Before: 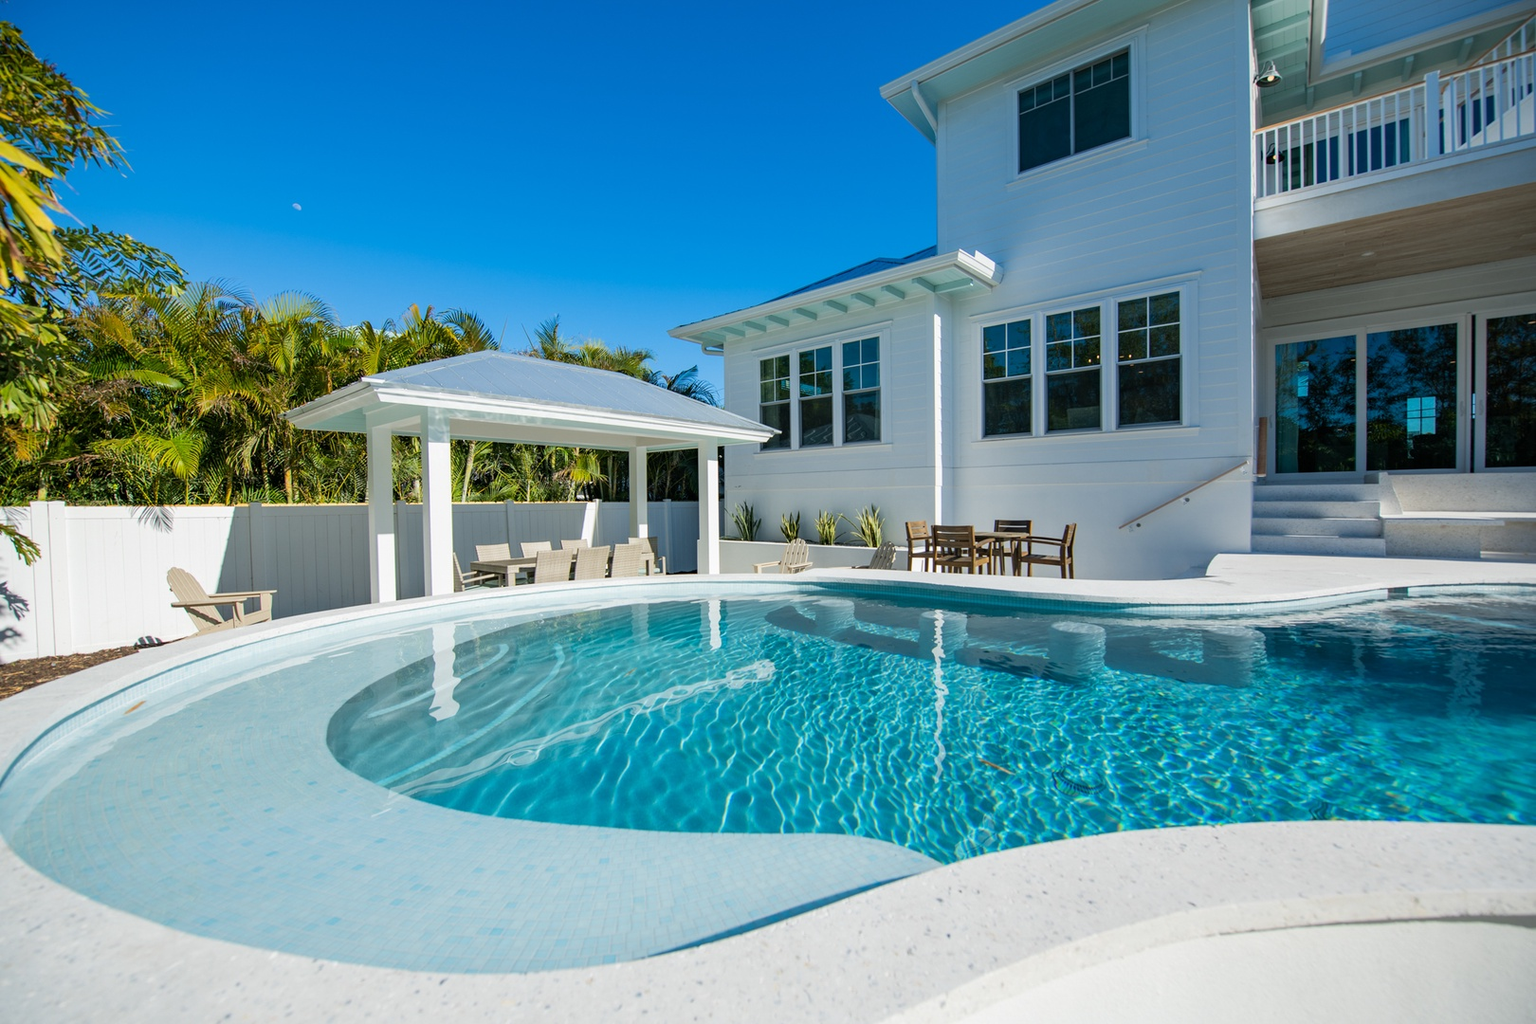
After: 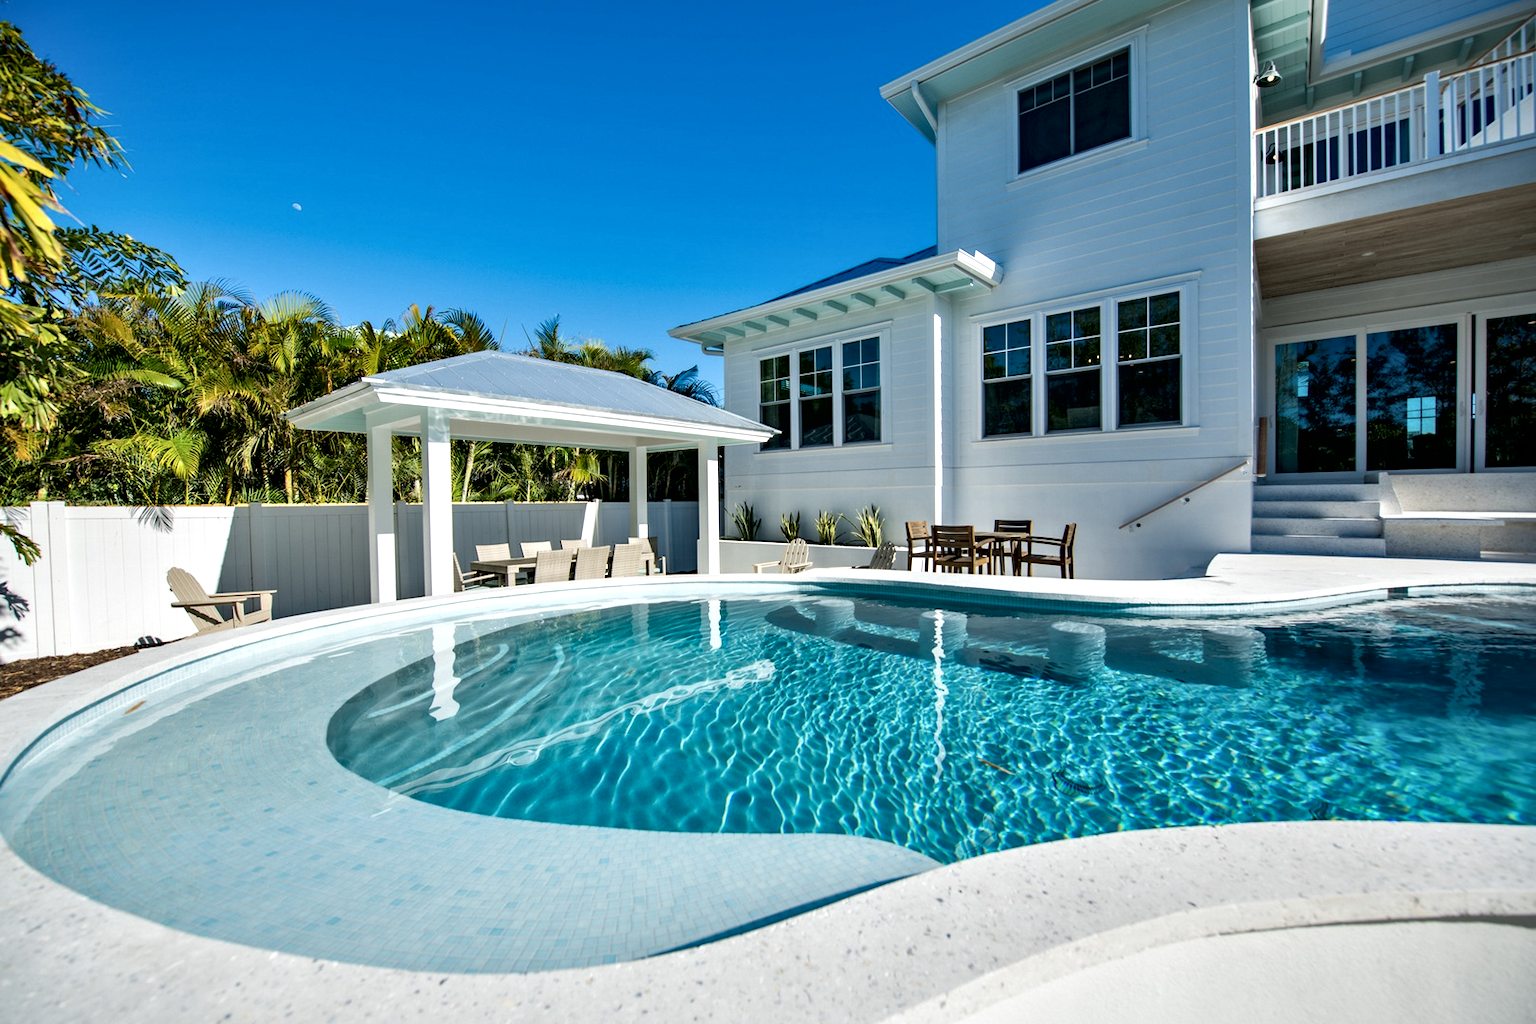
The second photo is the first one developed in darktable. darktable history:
contrast equalizer: octaves 7, y [[0.545, 0.572, 0.59, 0.59, 0.571, 0.545], [0.5 ×6], [0.5 ×6], [0 ×6], [0 ×6]]
local contrast: mode bilateral grid, contrast 20, coarseness 49, detail 133%, midtone range 0.2
